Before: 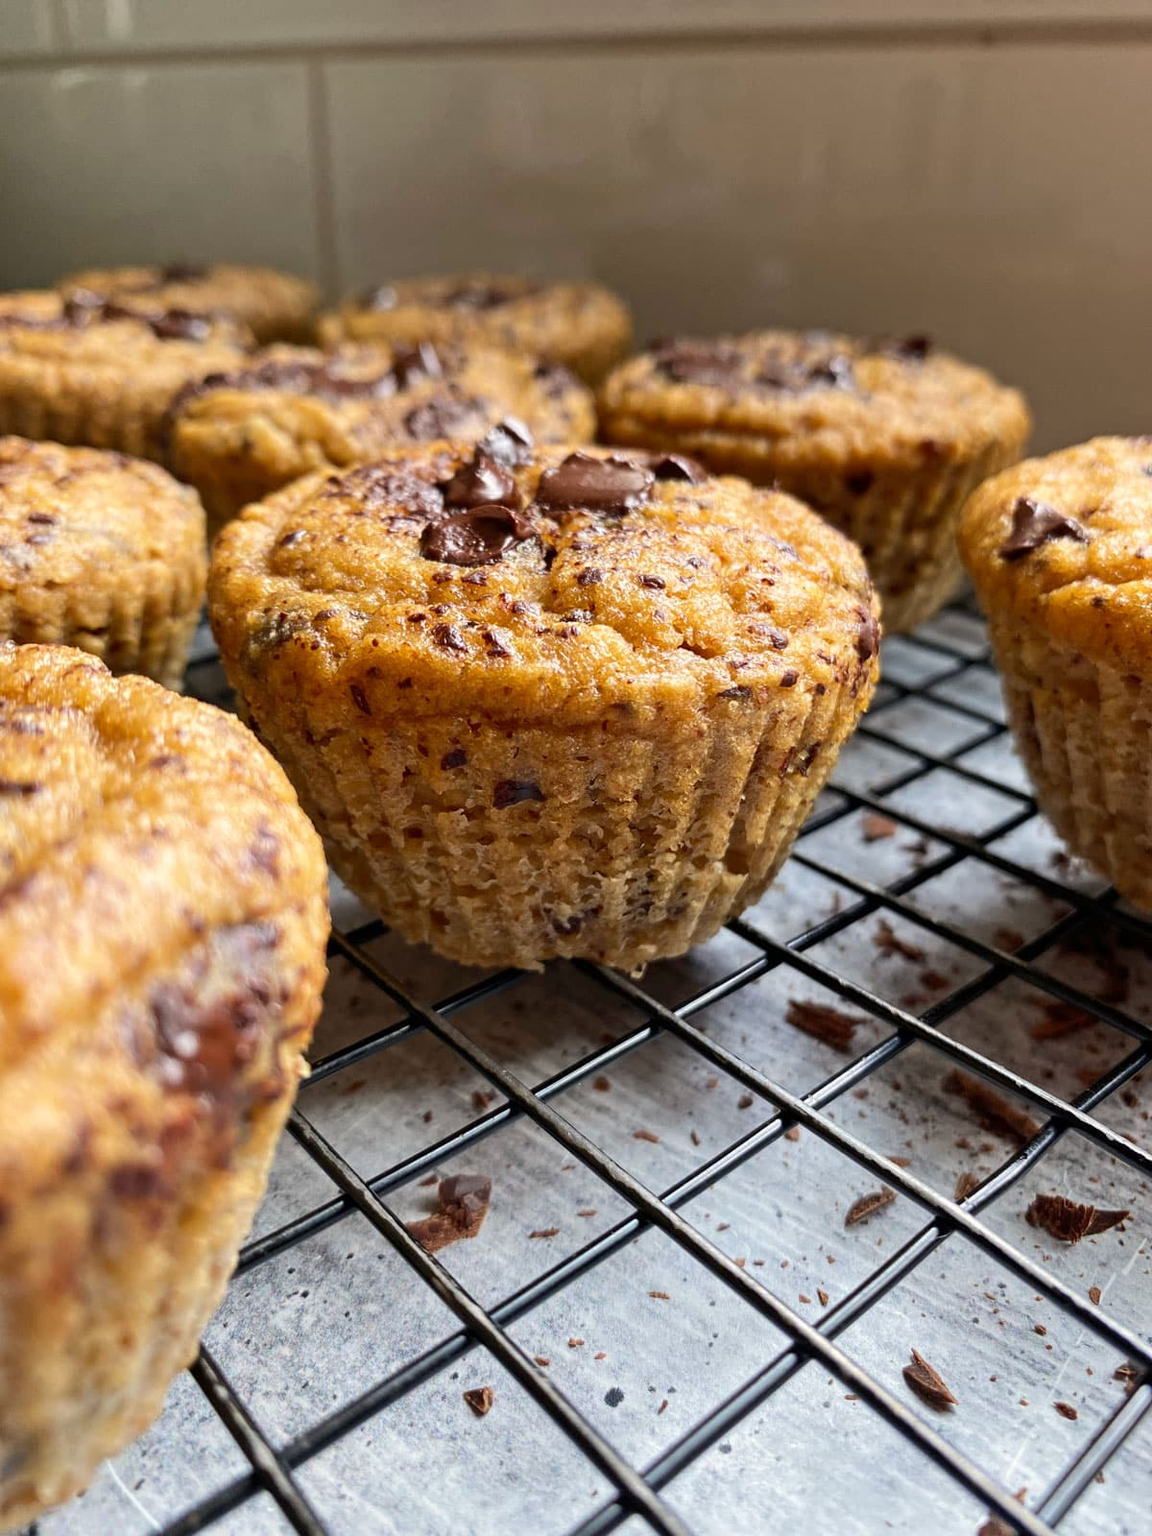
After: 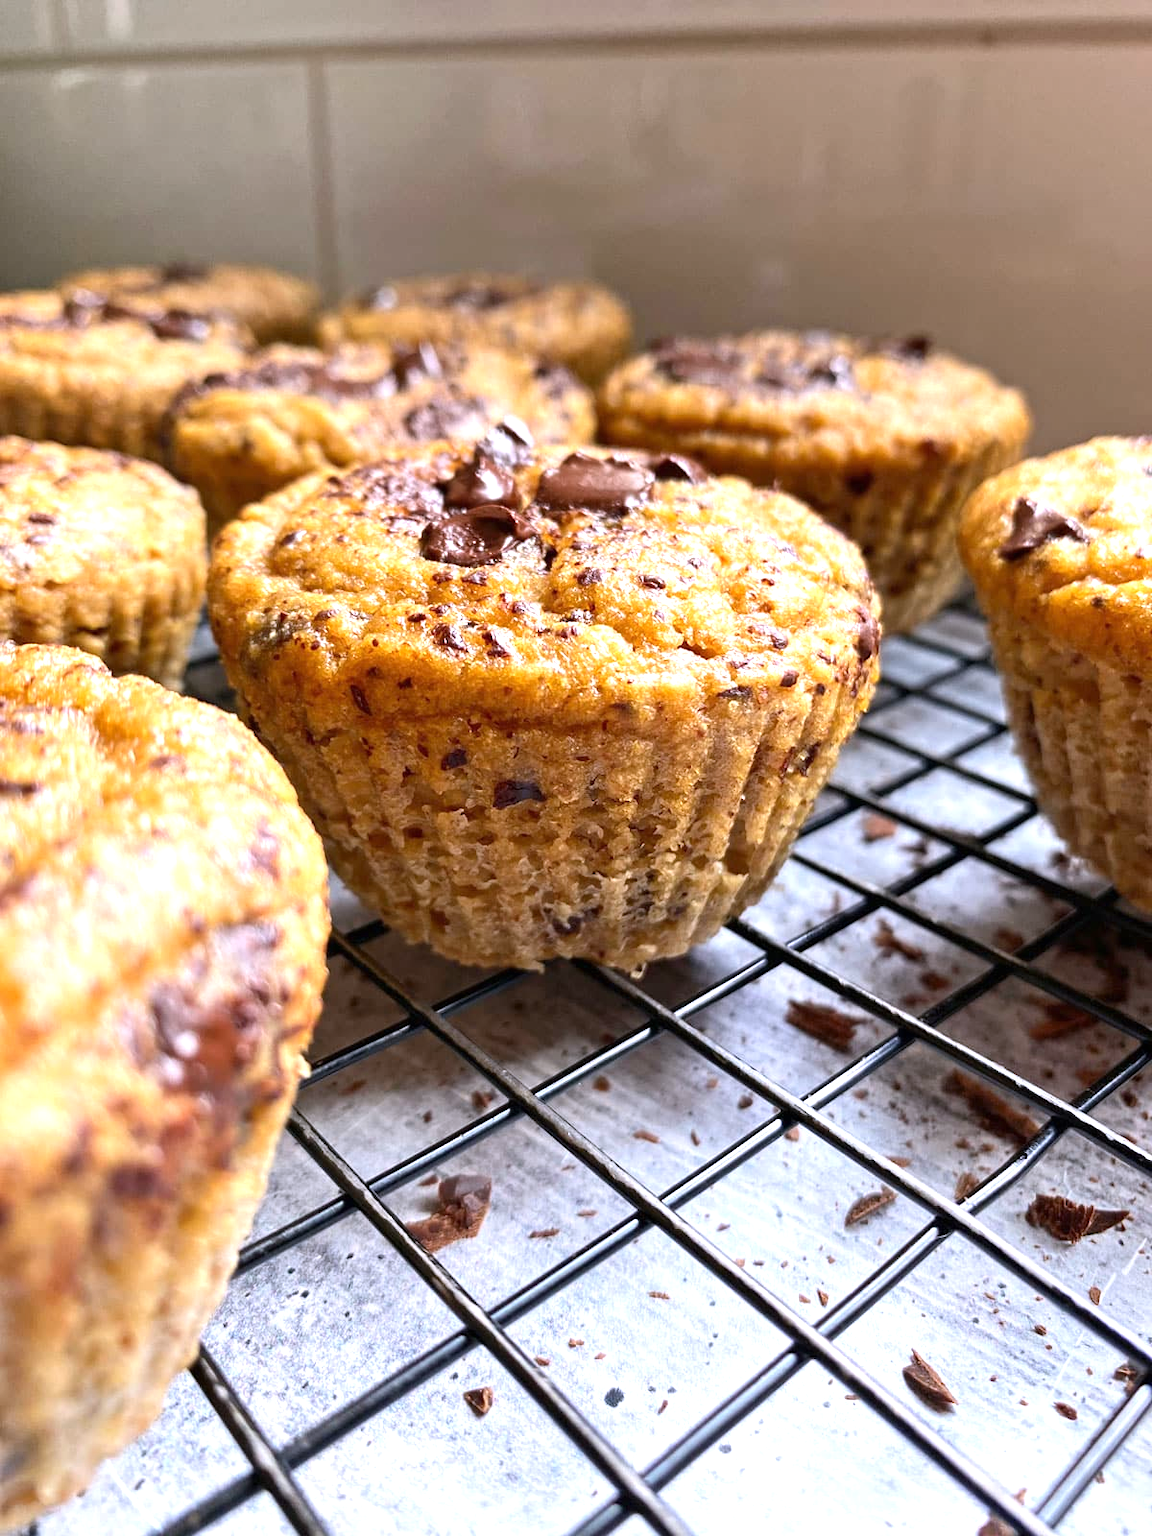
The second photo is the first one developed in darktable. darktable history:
white balance: red 1.004, blue 1.096
exposure: black level correction 0, exposure 0.7 EV, compensate exposure bias true, compensate highlight preservation false
color balance: on, module defaults
